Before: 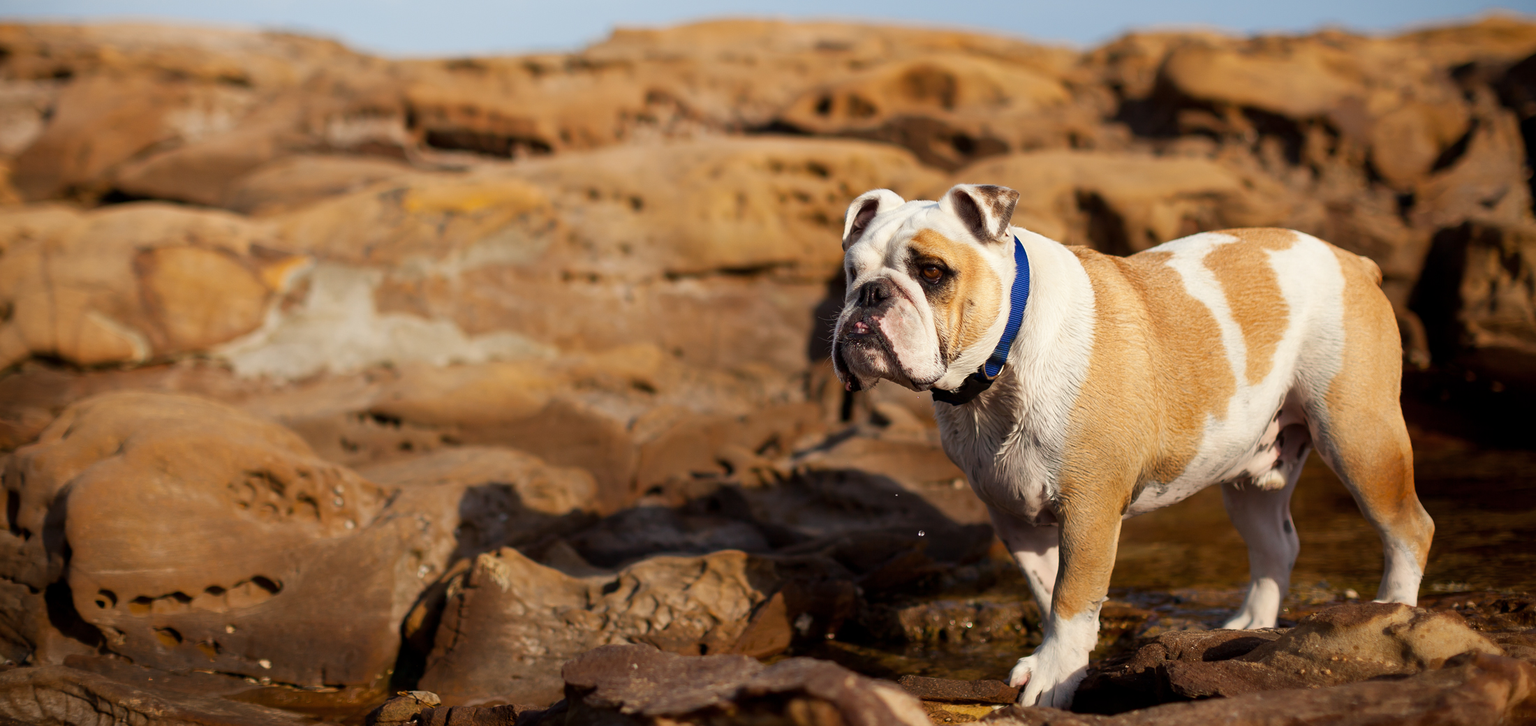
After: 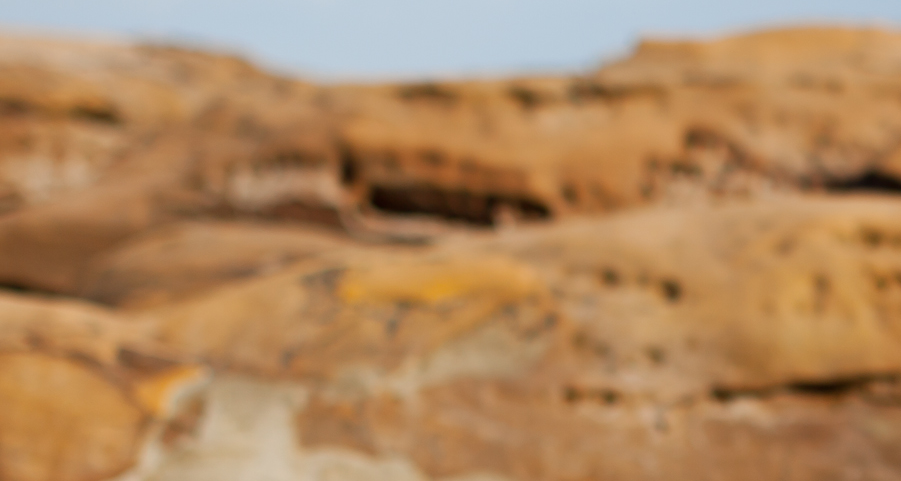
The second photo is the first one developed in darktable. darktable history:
crop and rotate: left 10.947%, top 0.117%, right 48.071%, bottom 53.539%
